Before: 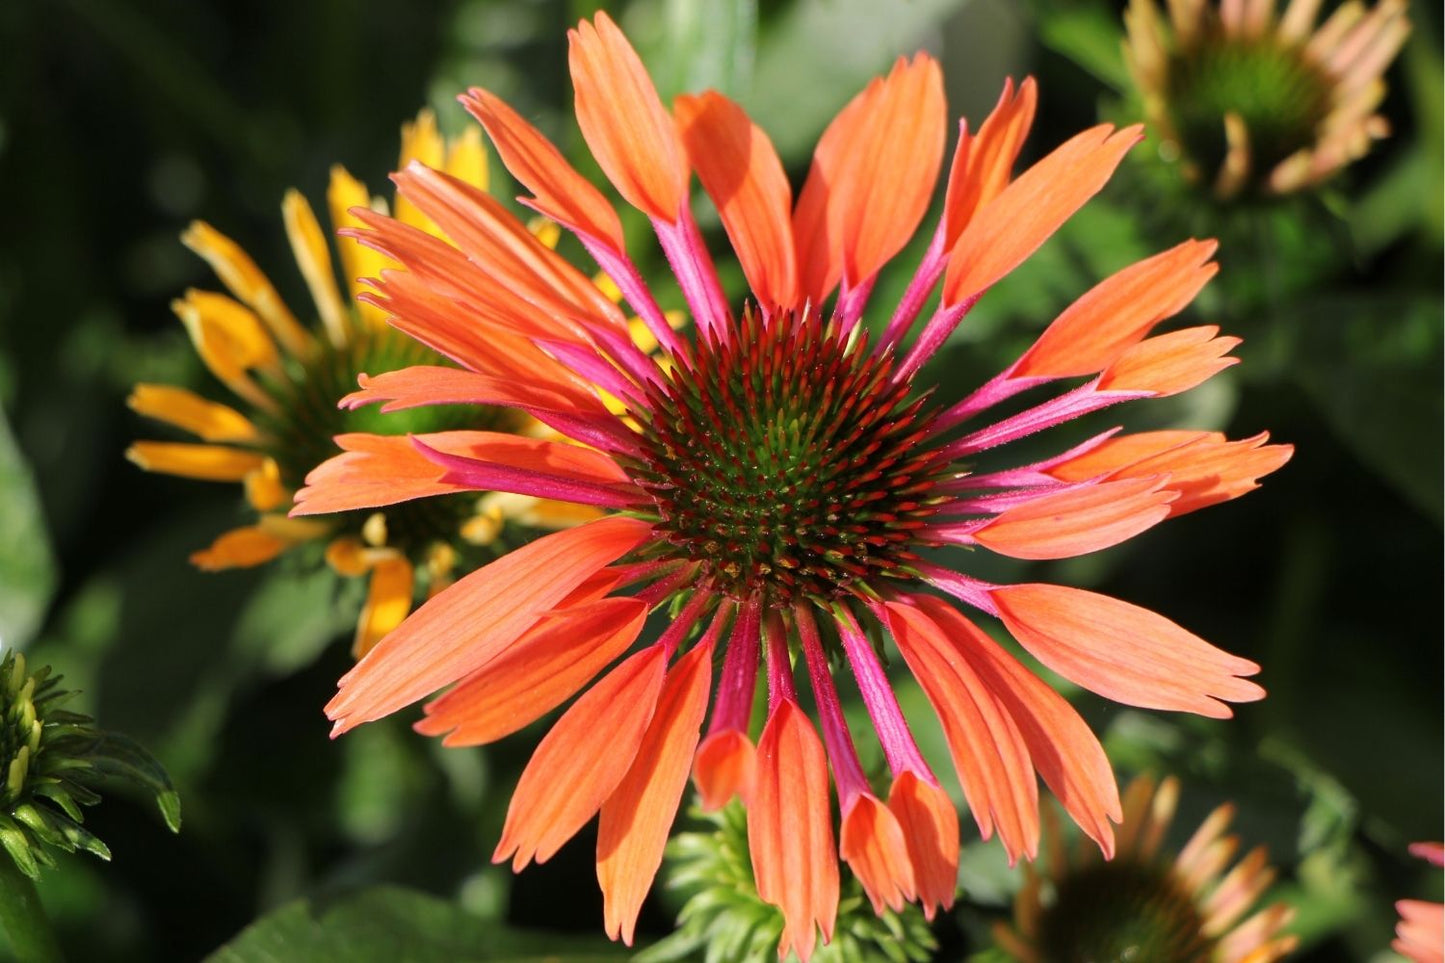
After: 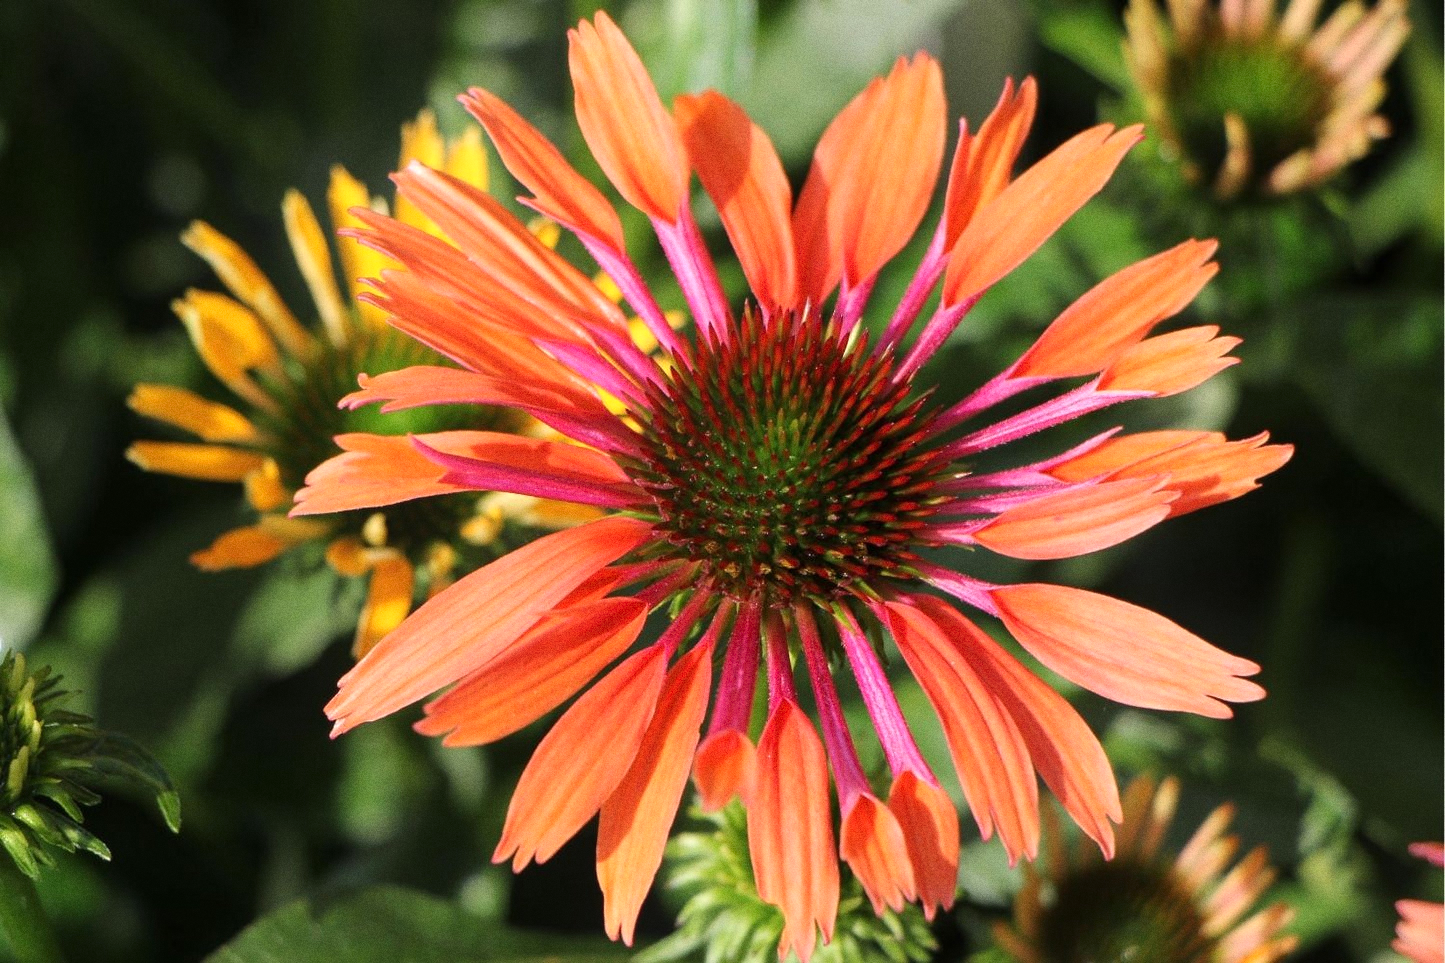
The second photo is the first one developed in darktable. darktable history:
grain: coarseness 3.21 ISO
bloom: size 16%, threshold 98%, strength 20%
exposure: exposure 0.15 EV, compensate highlight preservation false
